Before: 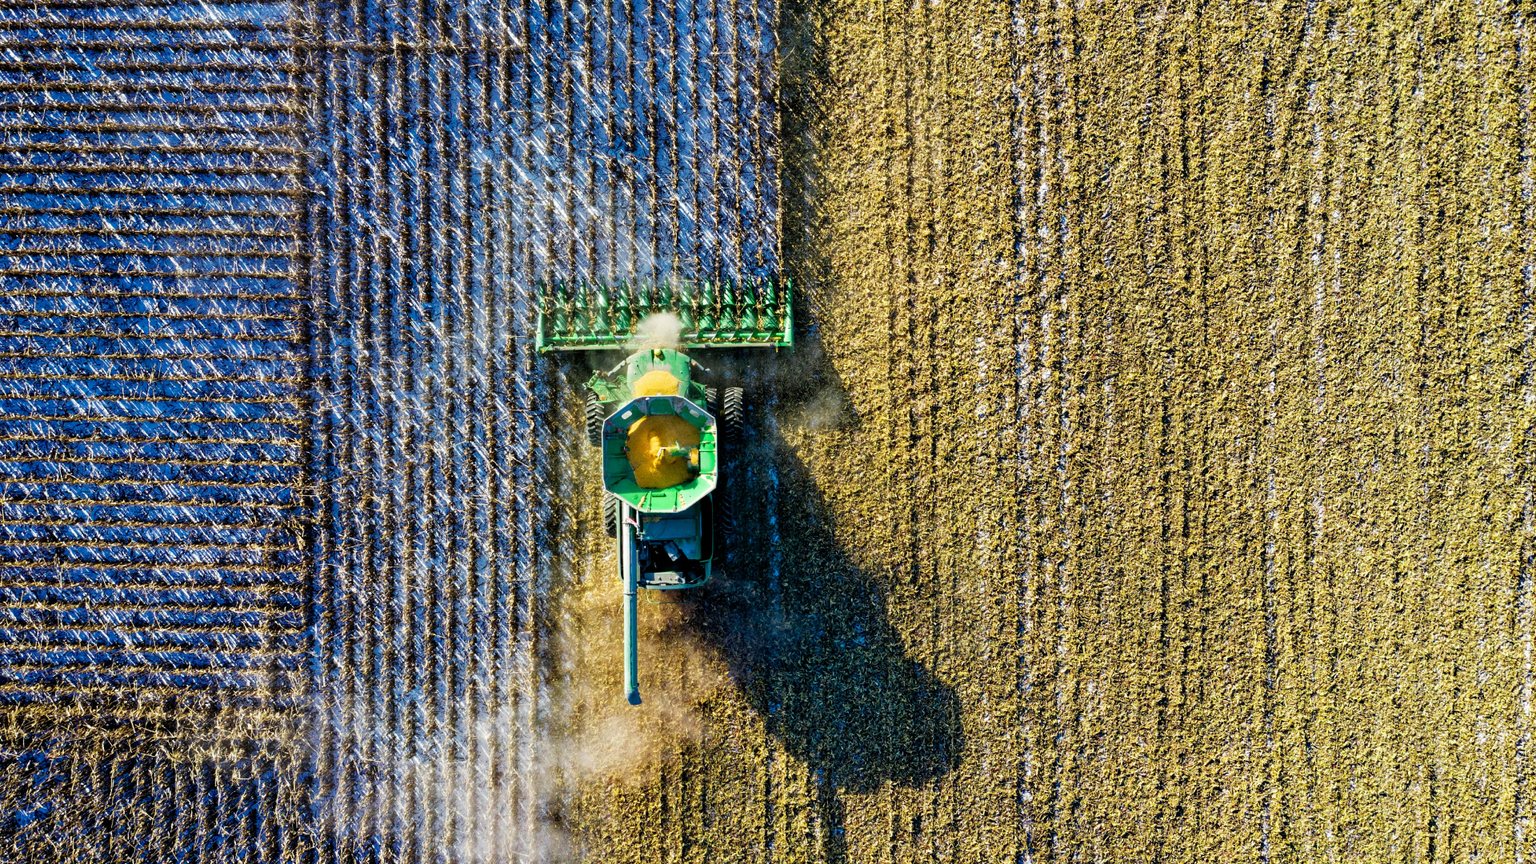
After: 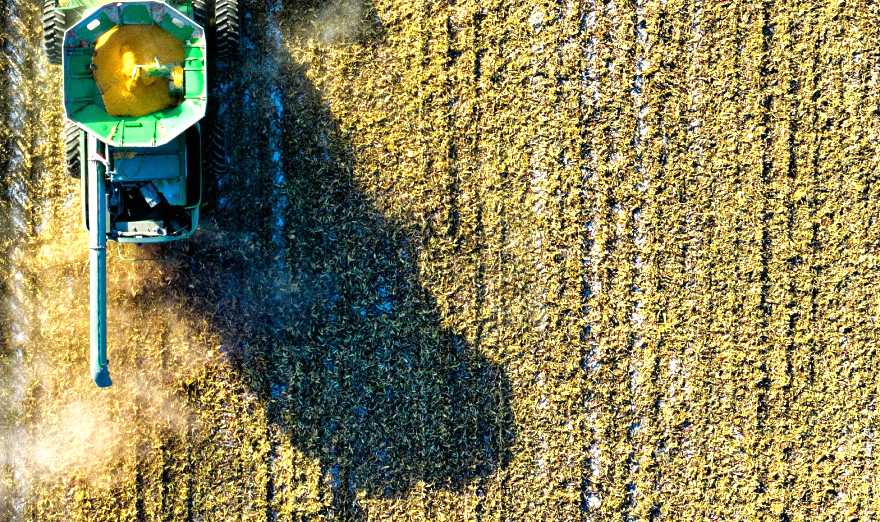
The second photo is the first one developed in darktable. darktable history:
crop: left 35.976%, top 45.819%, right 18.162%, bottom 5.807%
exposure: black level correction 0, exposure 0.7 EV, compensate exposure bias true, compensate highlight preservation false
